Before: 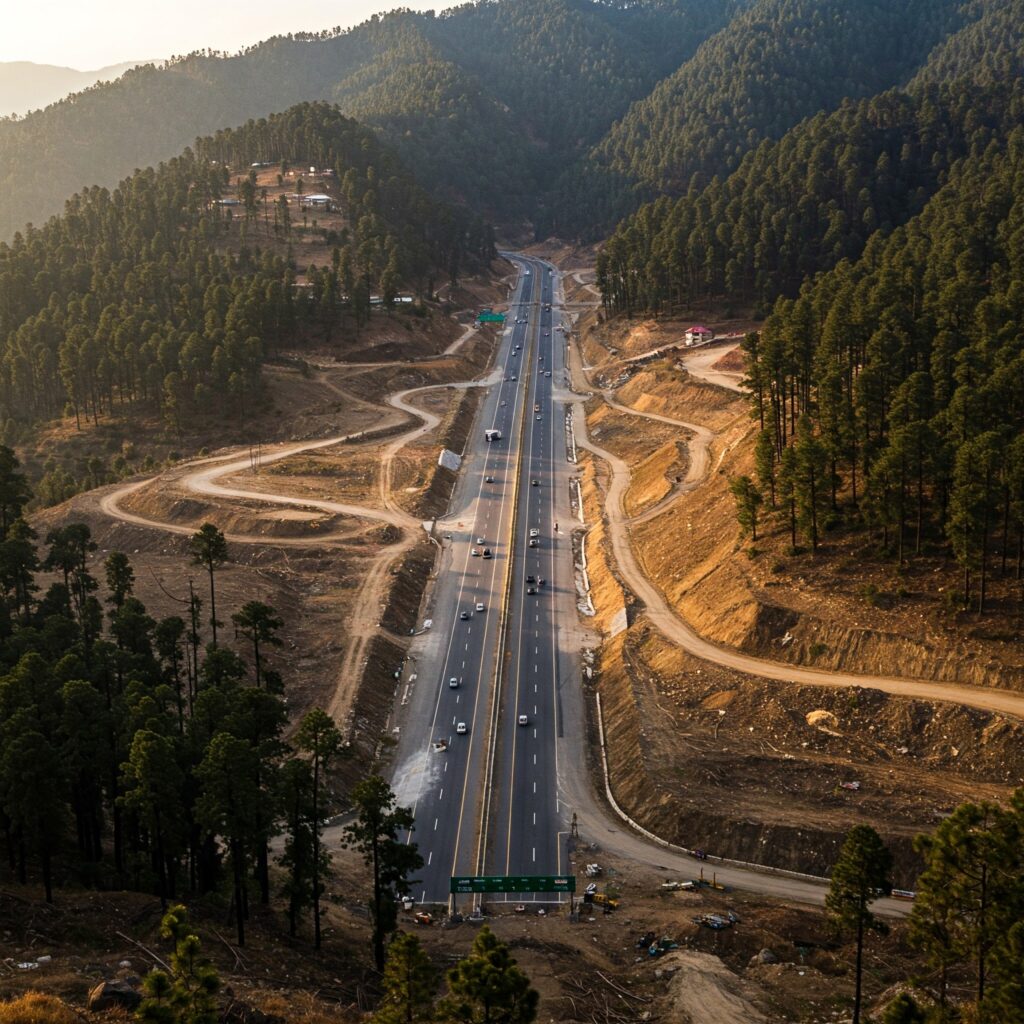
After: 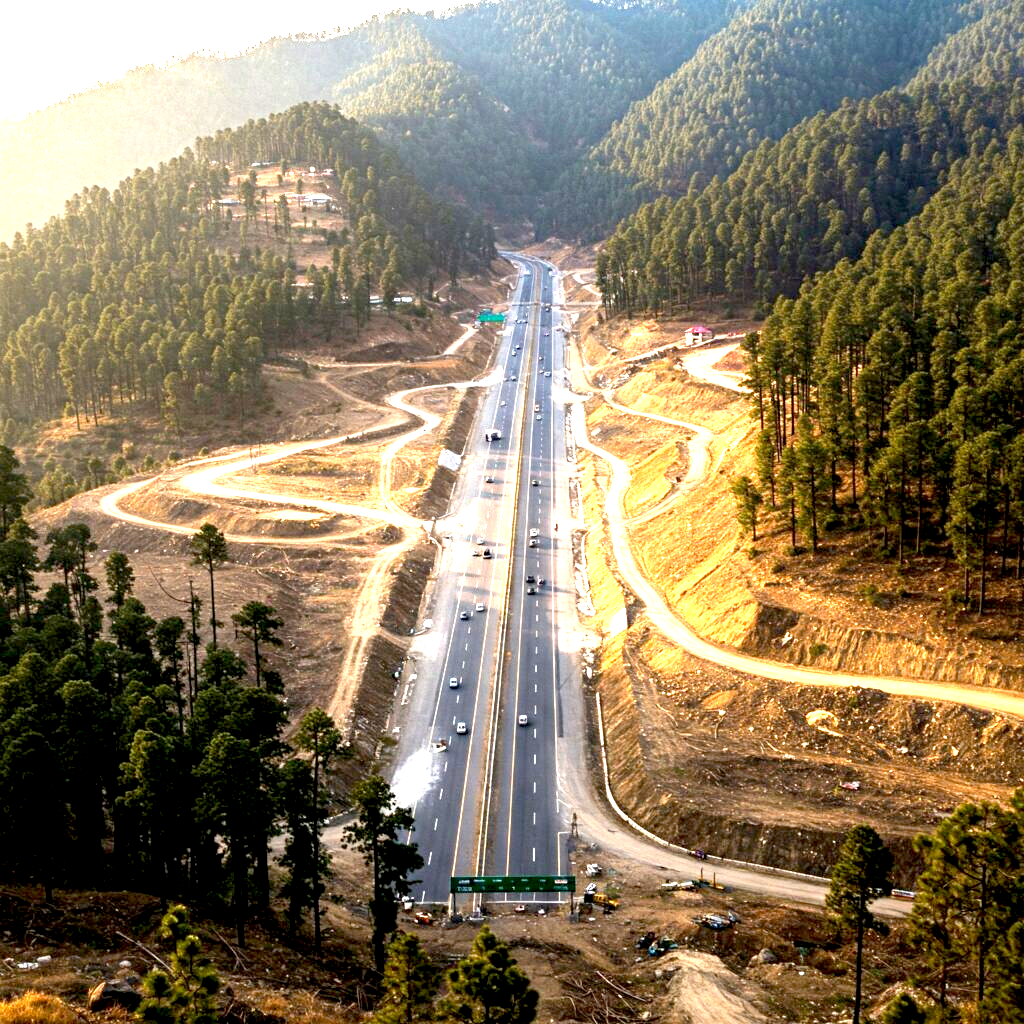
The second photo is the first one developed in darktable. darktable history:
exposure: black level correction 0.006, exposure 2.072 EV, compensate highlight preservation false
